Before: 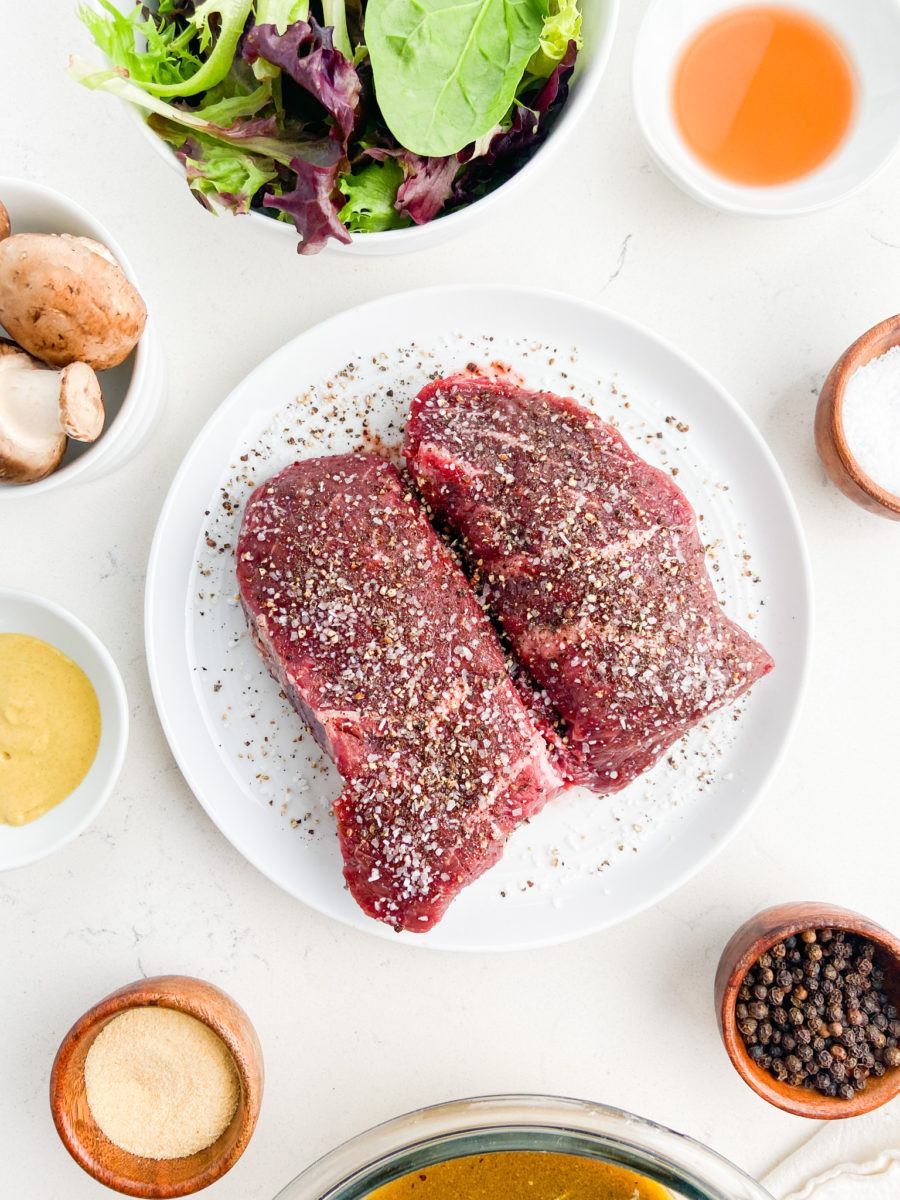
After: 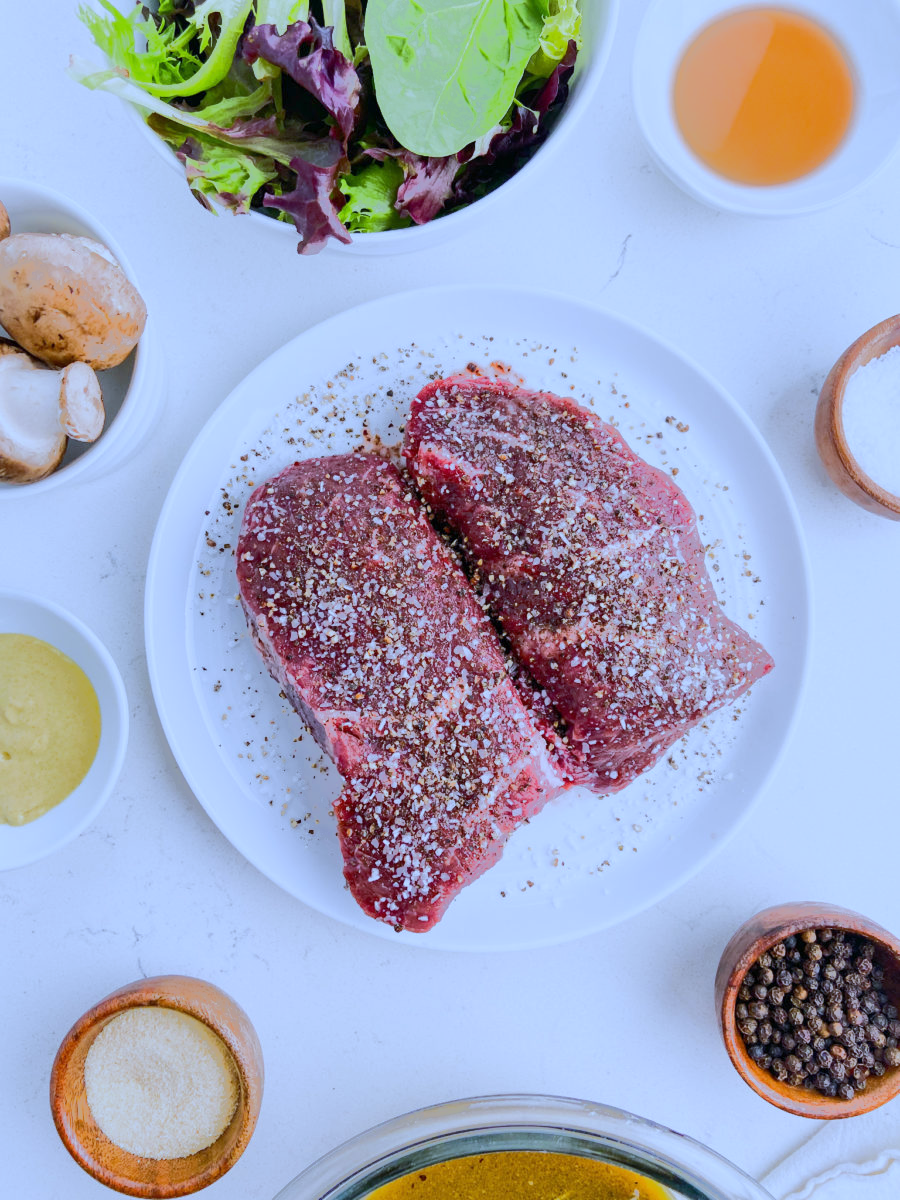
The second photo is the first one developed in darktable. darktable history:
tone equalizer: -7 EV -0.63 EV, -6 EV 1 EV, -5 EV -0.45 EV, -4 EV 0.43 EV, -3 EV 0.41 EV, -2 EV 0.15 EV, -1 EV -0.15 EV, +0 EV -0.39 EV, smoothing diameter 25%, edges refinement/feathering 10, preserve details guided filter
white balance: red 0.871, blue 1.249
